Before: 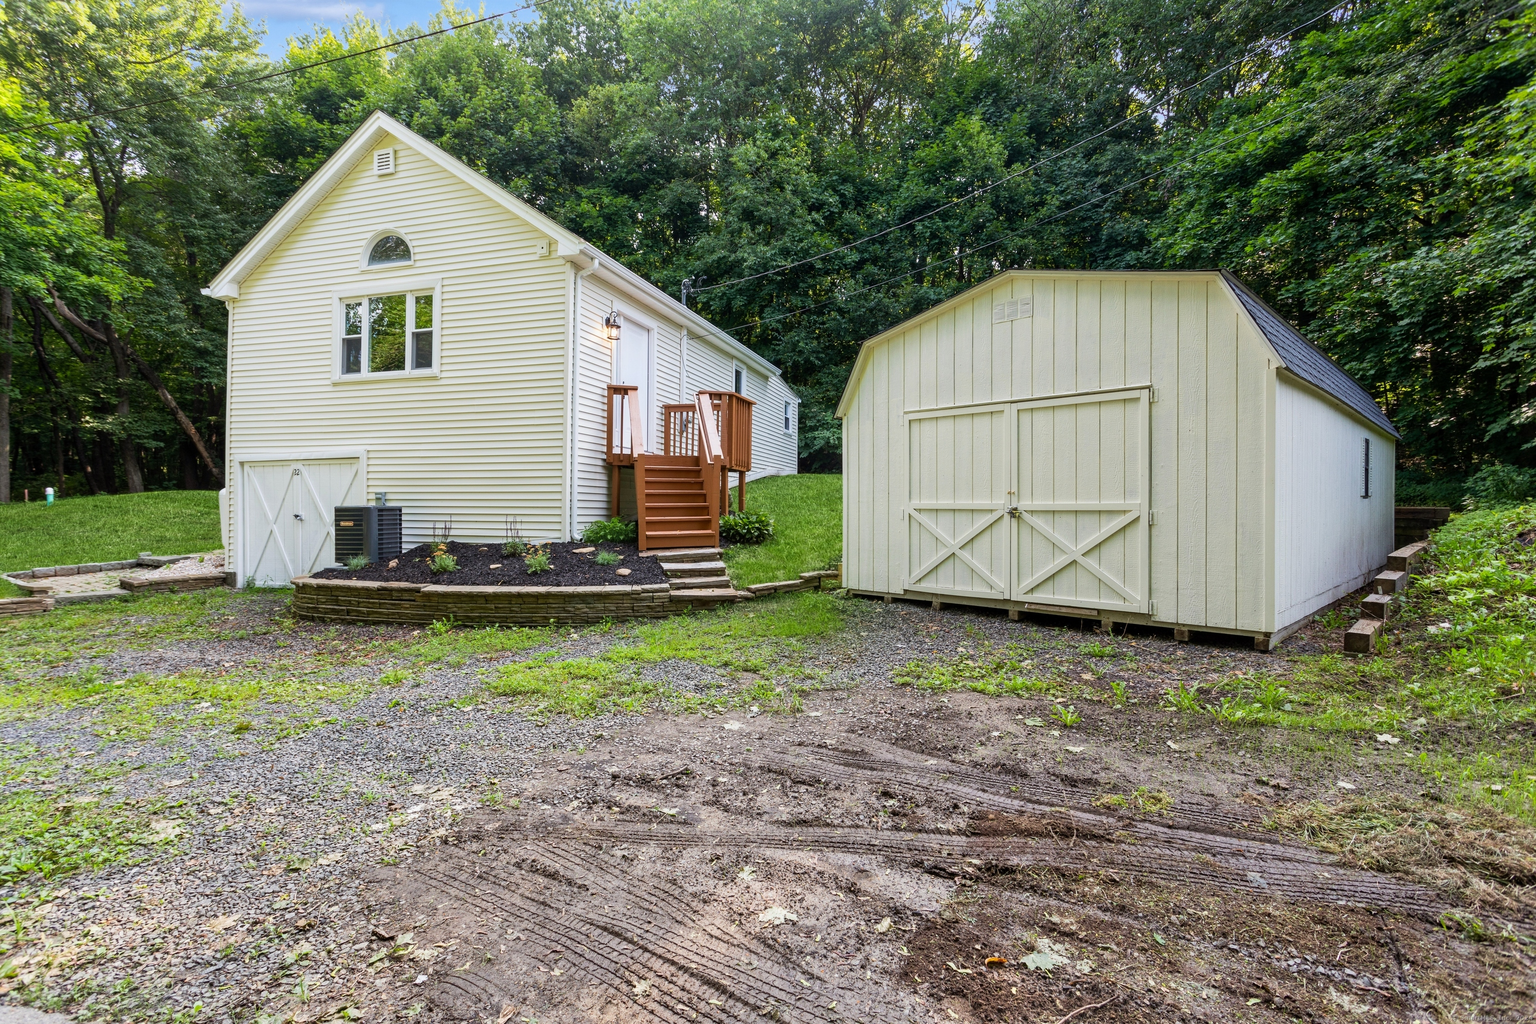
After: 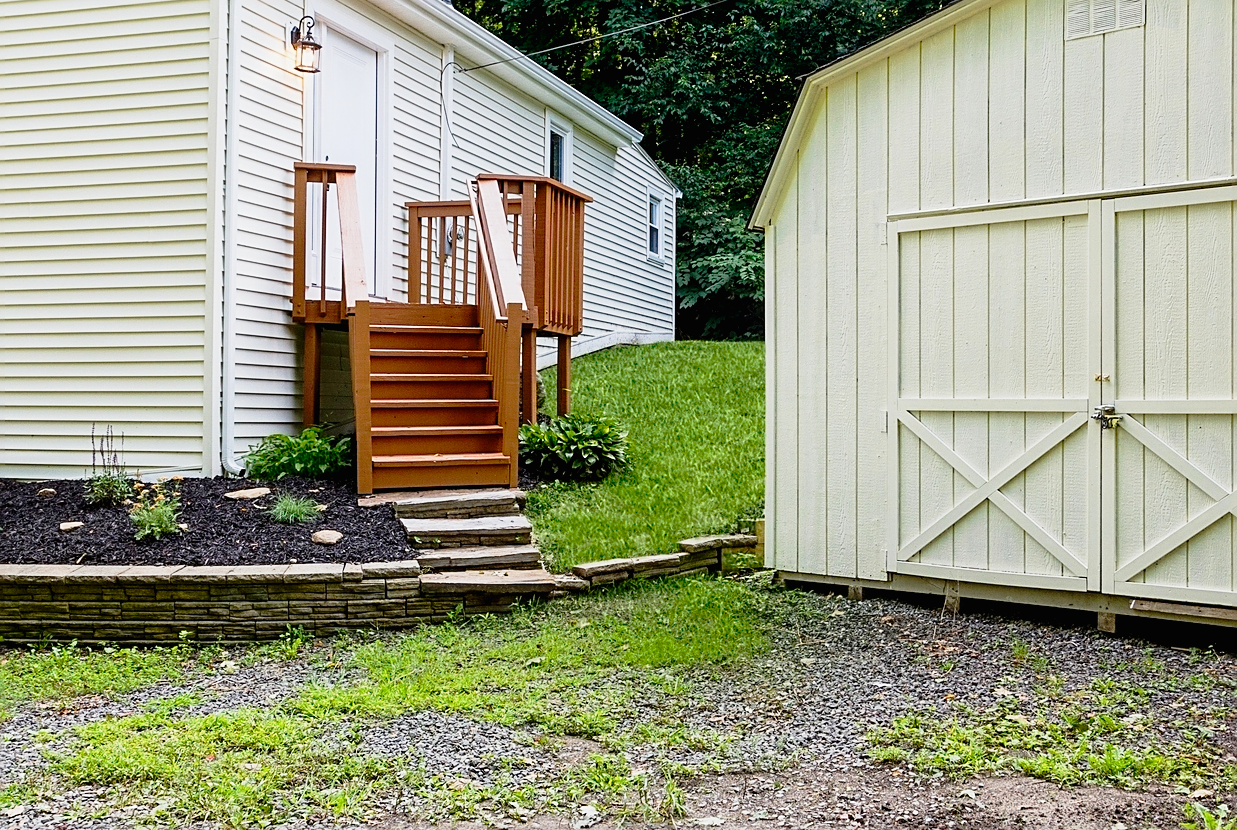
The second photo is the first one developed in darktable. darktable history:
crop: left 29.959%, top 29.677%, right 29.765%, bottom 29.765%
sharpen: on, module defaults
exposure: black level correction 0.009, exposure 0.016 EV, compensate highlight preservation false
contrast equalizer: octaves 7, y [[0.5, 0.486, 0.447, 0.446, 0.489, 0.5], [0.5 ×6], [0.5 ×6], [0 ×6], [0 ×6]], mix 0.305
tone curve: curves: ch0 [(0, 0.009) (0.105, 0.08) (0.195, 0.18) (0.283, 0.316) (0.384, 0.434) (0.485, 0.531) (0.638, 0.69) (0.81, 0.872) (1, 0.977)]; ch1 [(0, 0) (0.161, 0.092) (0.35, 0.33) (0.379, 0.401) (0.456, 0.469) (0.502, 0.5) (0.525, 0.514) (0.586, 0.617) (0.635, 0.655) (1, 1)]; ch2 [(0, 0) (0.371, 0.362) (0.437, 0.437) (0.48, 0.49) (0.53, 0.515) (0.56, 0.571) (0.622, 0.606) (1, 1)], preserve colors none
